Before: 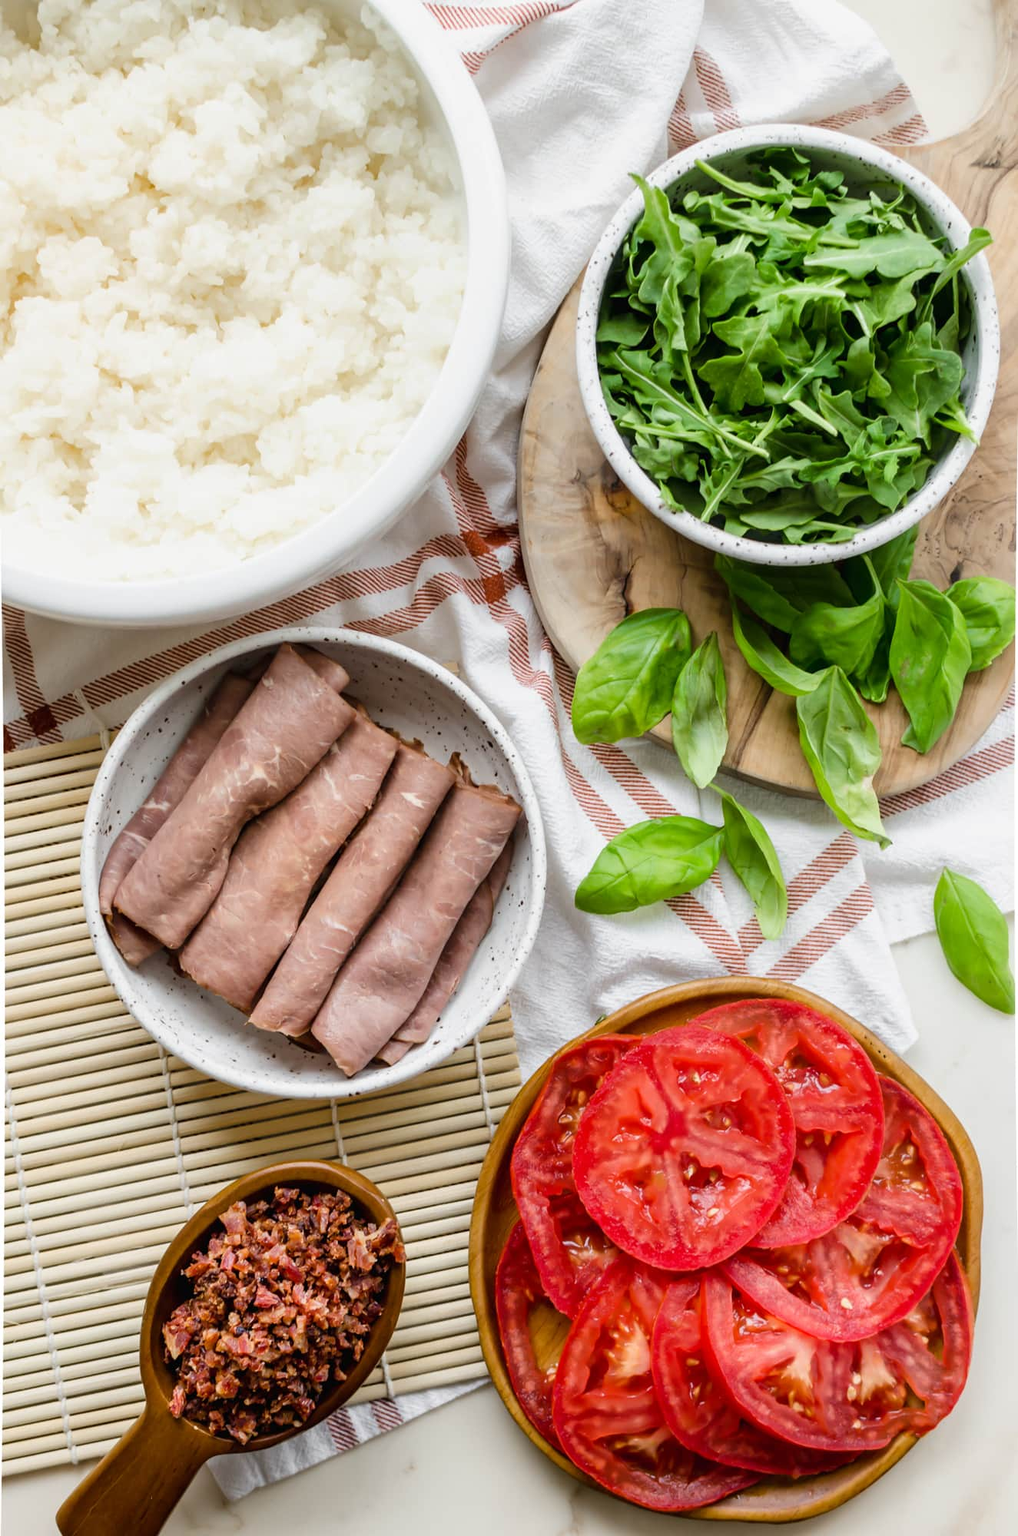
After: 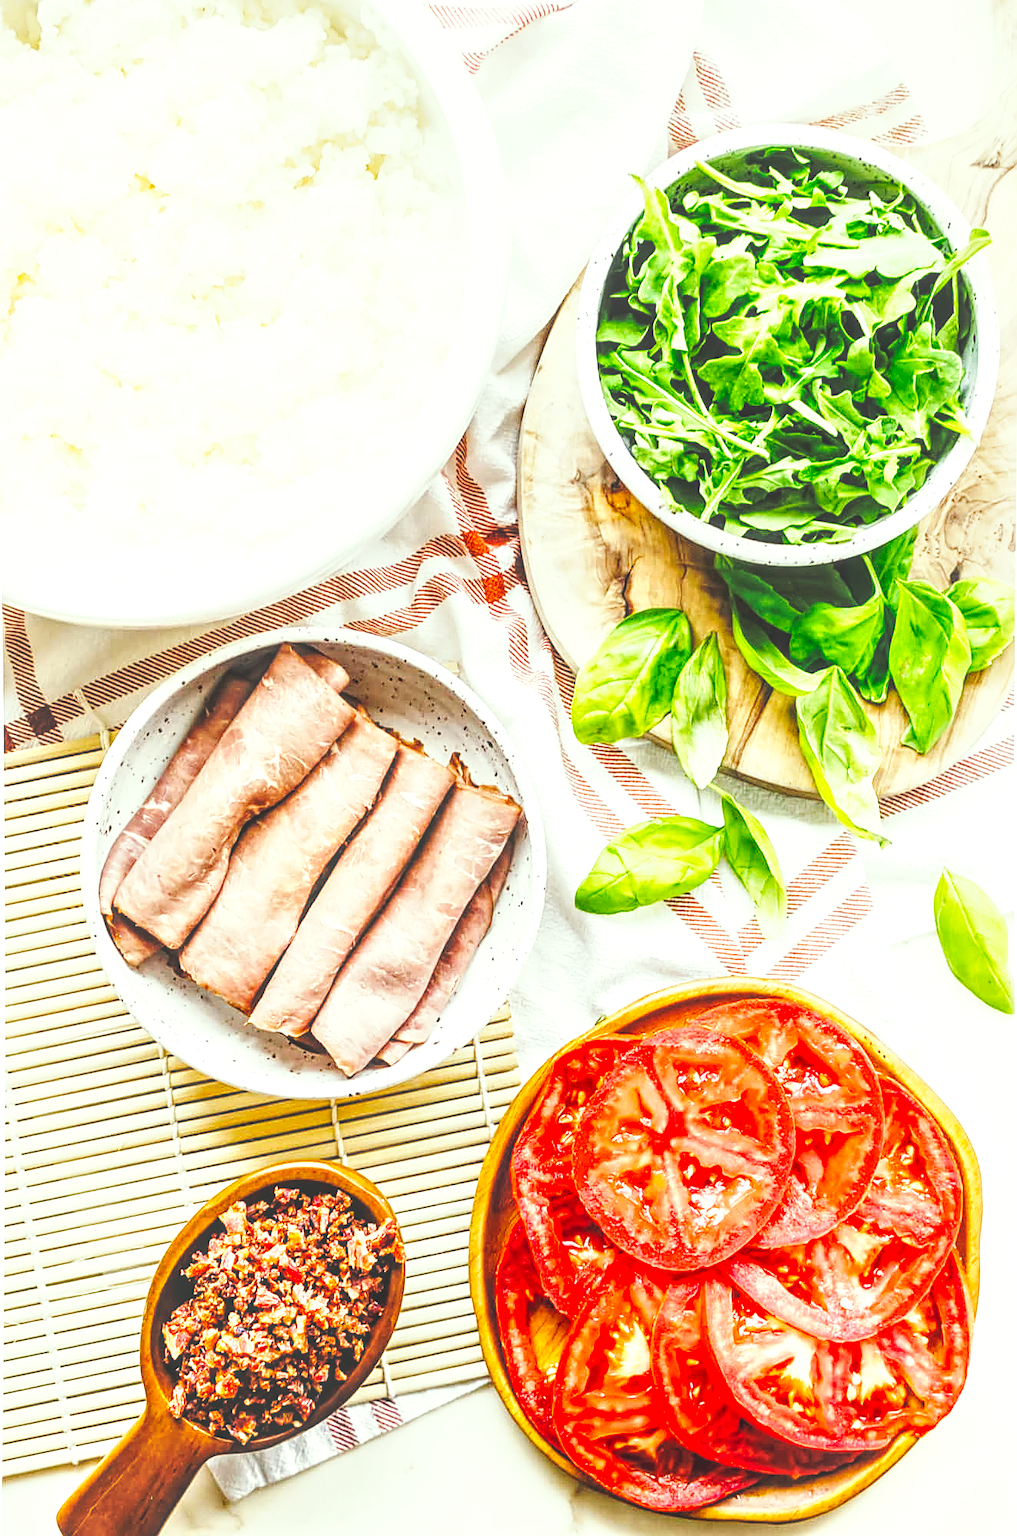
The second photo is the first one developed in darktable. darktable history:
base curve: curves: ch0 [(0, 0) (0.028, 0.03) (0.121, 0.232) (0.46, 0.748) (0.859, 0.968) (1, 1)], preserve colors none
tone curve: curves: ch0 [(0, 0) (0.003, 0) (0.011, 0) (0.025, 0) (0.044, 0.006) (0.069, 0.024) (0.1, 0.038) (0.136, 0.052) (0.177, 0.08) (0.224, 0.112) (0.277, 0.145) (0.335, 0.206) (0.399, 0.284) (0.468, 0.372) (0.543, 0.477) (0.623, 0.593) (0.709, 0.717) (0.801, 0.815) (0.898, 0.92) (1, 1)], preserve colors none
exposure: exposure 0.75 EV, compensate highlight preservation false
color correction: highlights a* -4.67, highlights b* 5.04, saturation 0.972
local contrast: highlights 66%, shadows 35%, detail 167%, midtone range 0.2
sharpen: on, module defaults
